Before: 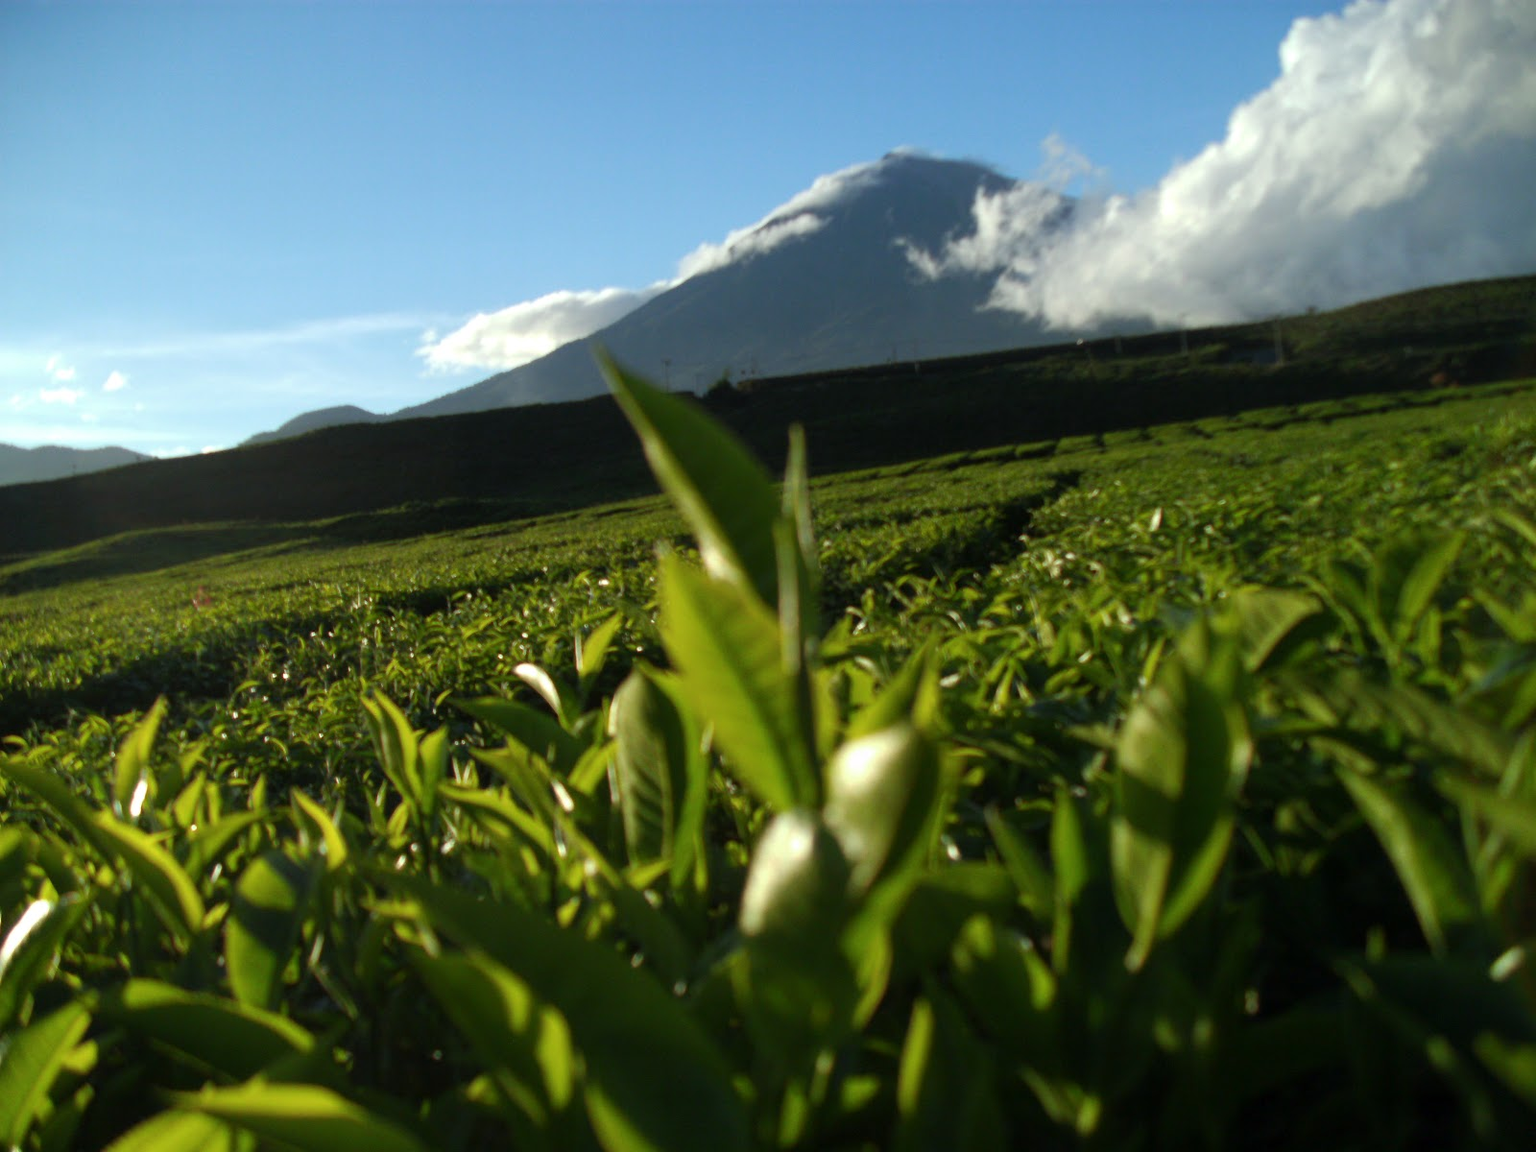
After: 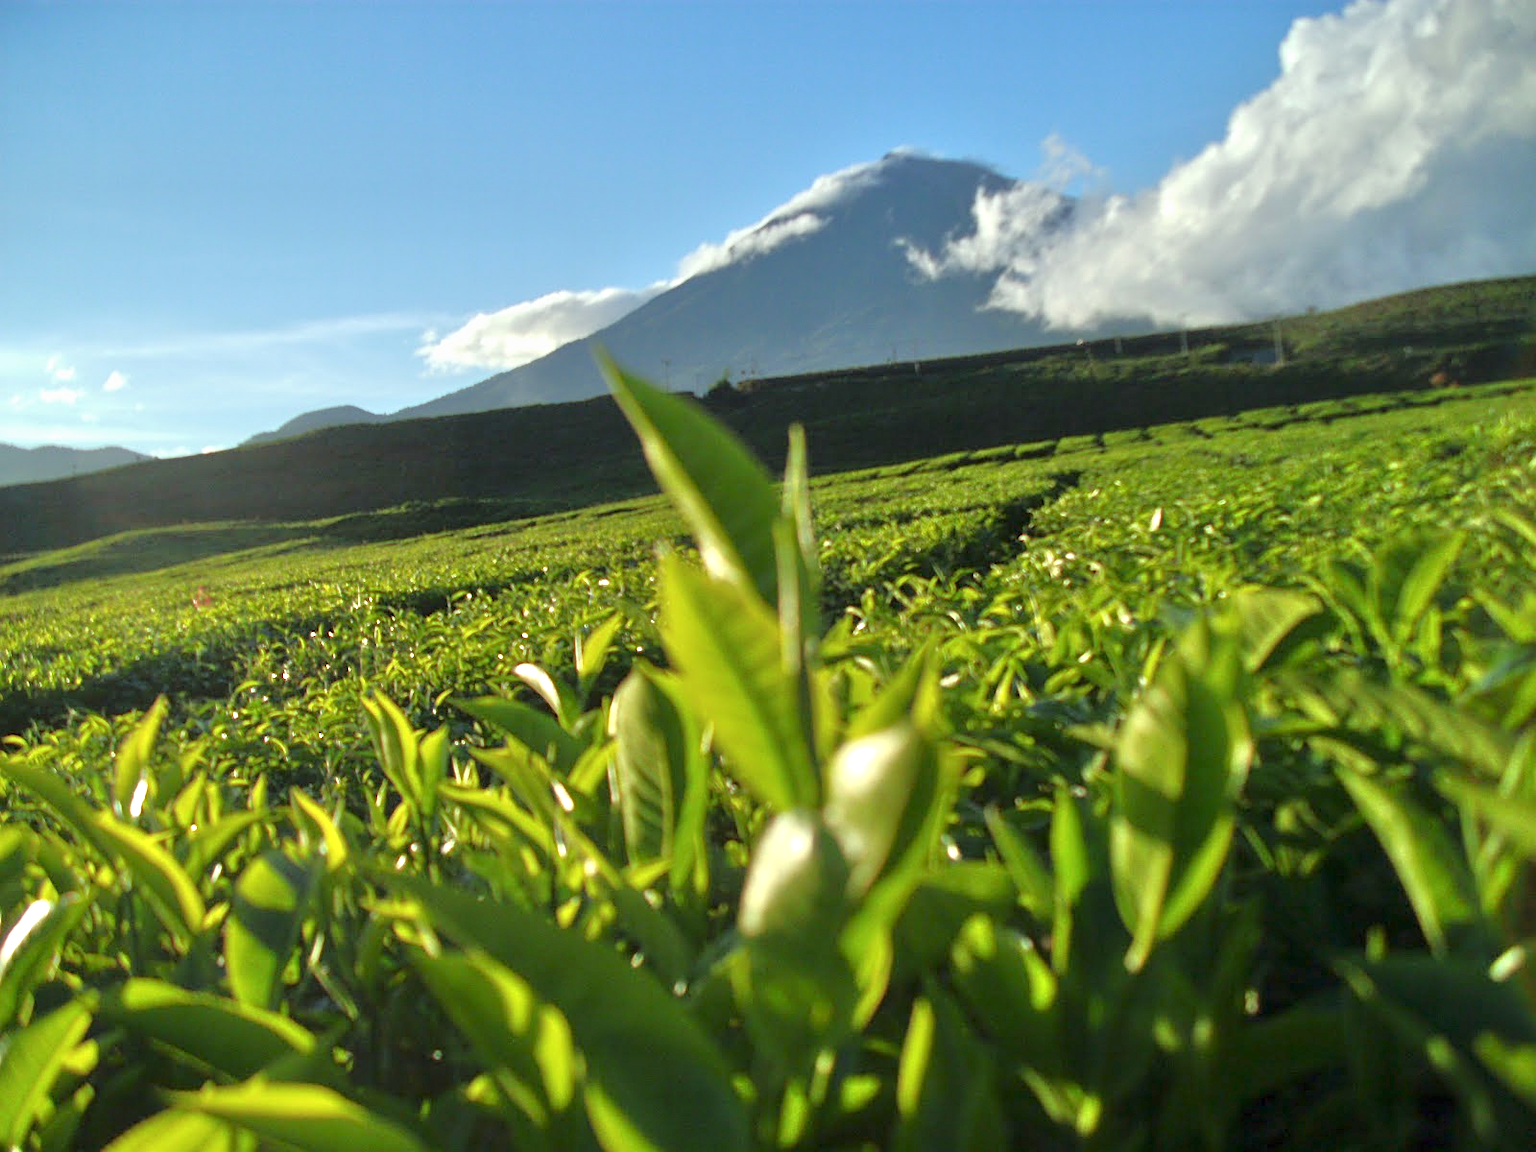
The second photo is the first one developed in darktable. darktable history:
tone equalizer: -8 EV 1.99 EV, -7 EV 1.98 EV, -6 EV 1.97 EV, -5 EV 1.97 EV, -4 EV 1.98 EV, -3 EV 1.49 EV, -2 EV 0.996 EV, -1 EV 0.49 EV
sharpen: on, module defaults
